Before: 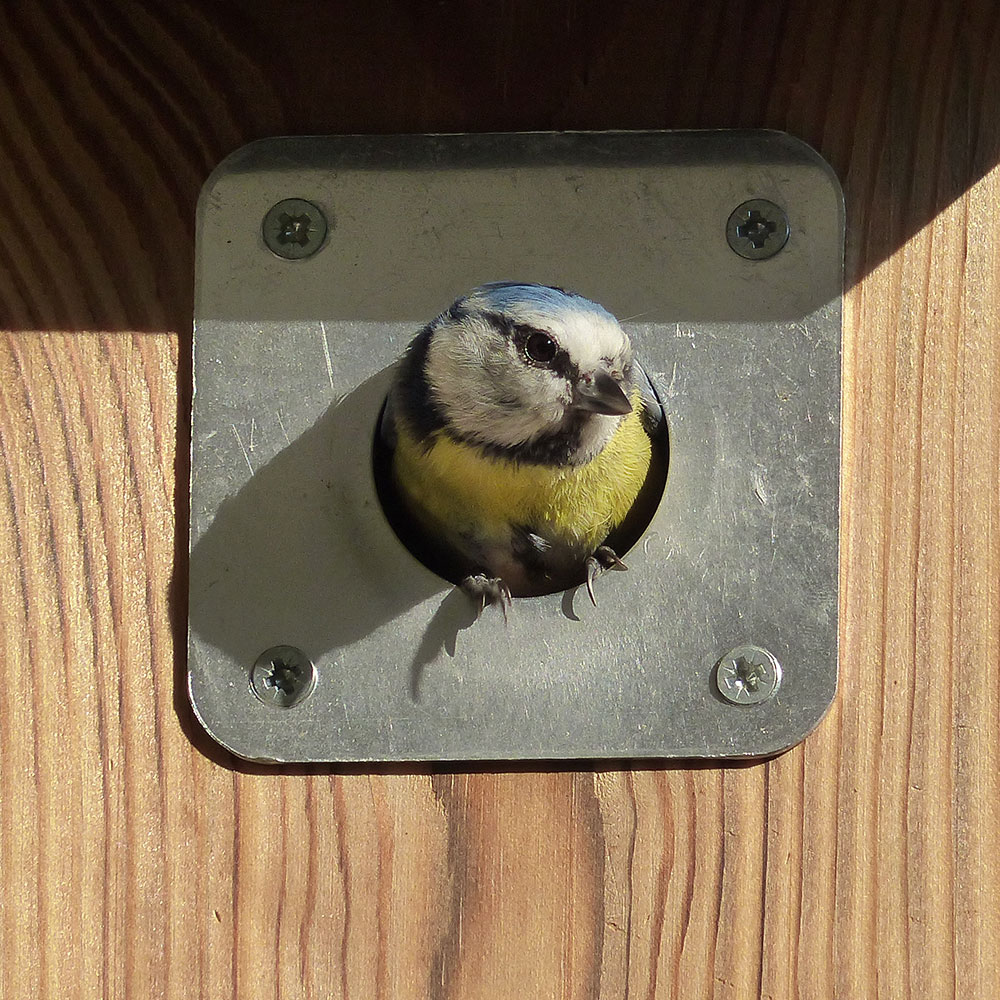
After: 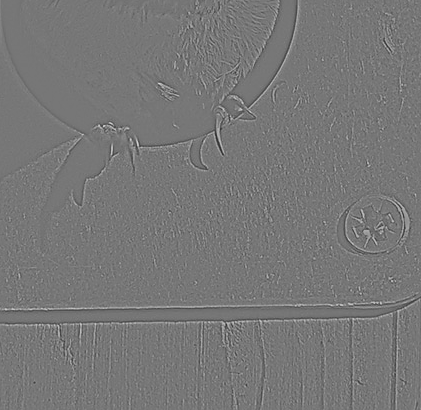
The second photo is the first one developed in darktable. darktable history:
sharpen: on, module defaults
local contrast: detail 130%
crop: left 37.221%, top 45.169%, right 20.63%, bottom 13.777%
highpass: sharpness 5.84%, contrast boost 8.44%
exposure: black level correction 0.001, exposure 0.5 EV, compensate exposure bias true, compensate highlight preservation false
